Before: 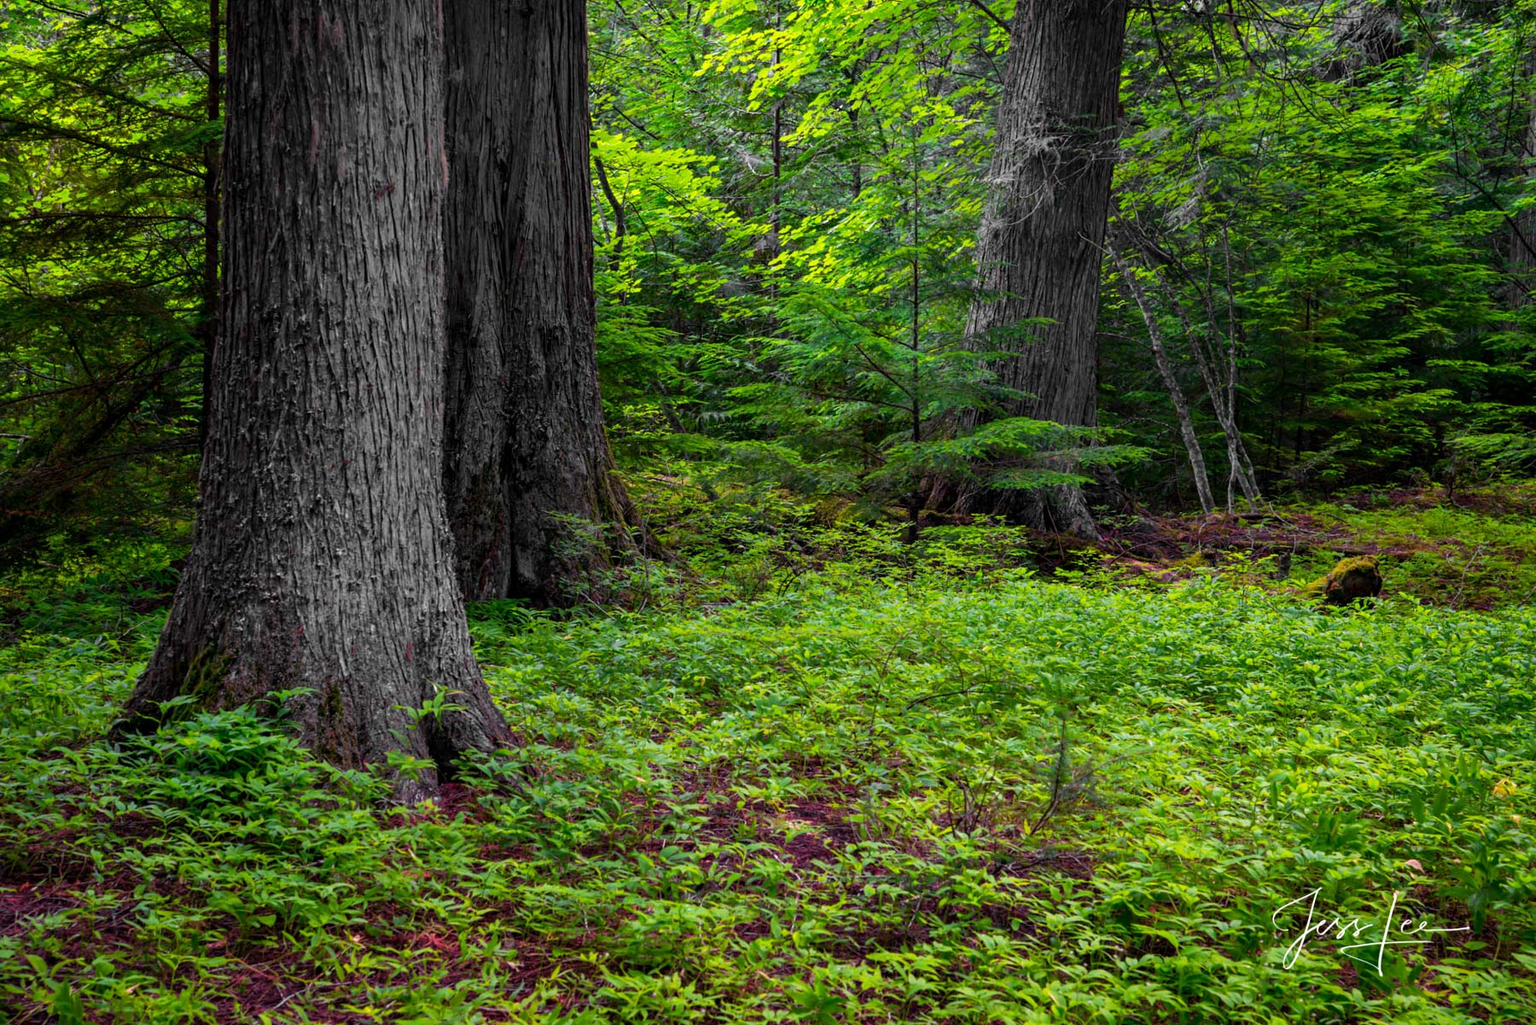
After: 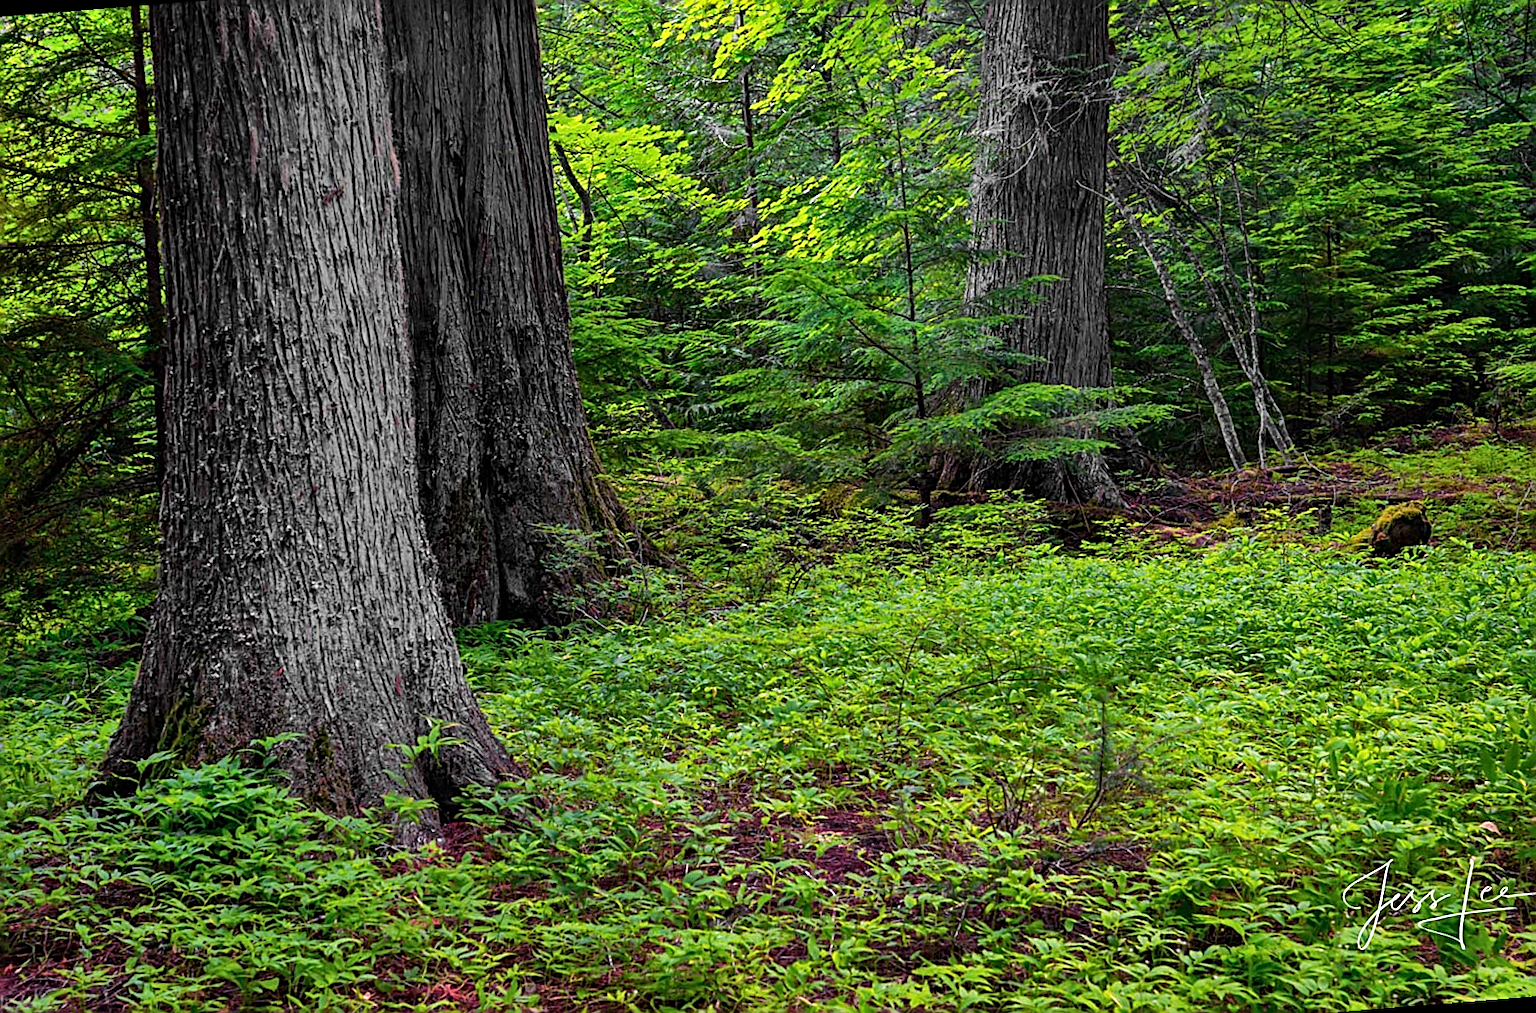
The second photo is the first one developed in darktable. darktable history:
rotate and perspective: rotation -4.57°, crop left 0.054, crop right 0.944, crop top 0.087, crop bottom 0.914
shadows and highlights: radius 133.83, soften with gaussian
sharpen: amount 0.901
